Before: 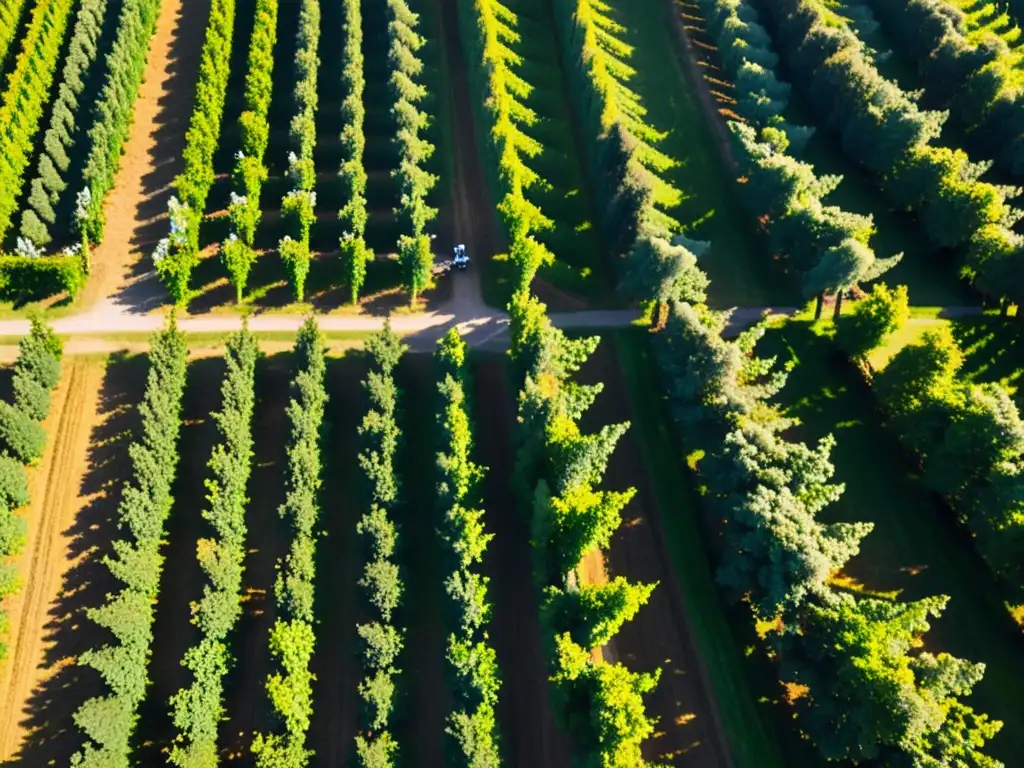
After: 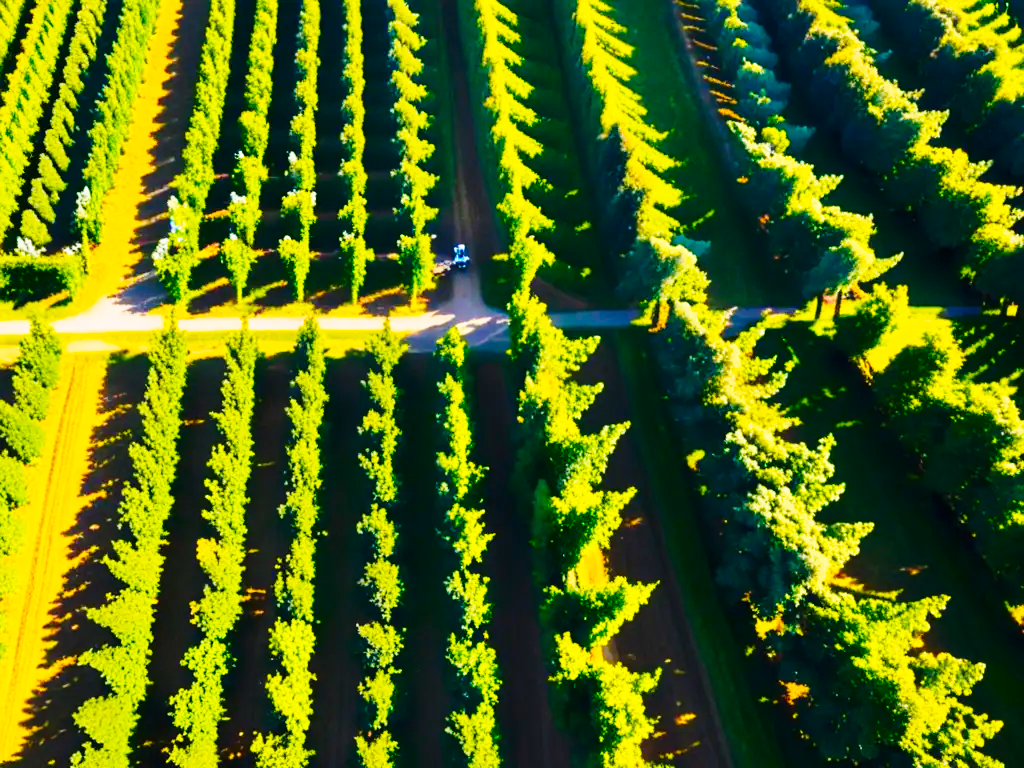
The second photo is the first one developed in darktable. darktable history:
color balance rgb: highlights gain › chroma 1.034%, highlights gain › hue 60.24°, perceptual saturation grading › global saturation 30.317%, global vibrance 50.311%
base curve: curves: ch0 [(0, 0) (0.028, 0.03) (0.121, 0.232) (0.46, 0.748) (0.859, 0.968) (1, 1)], preserve colors none
